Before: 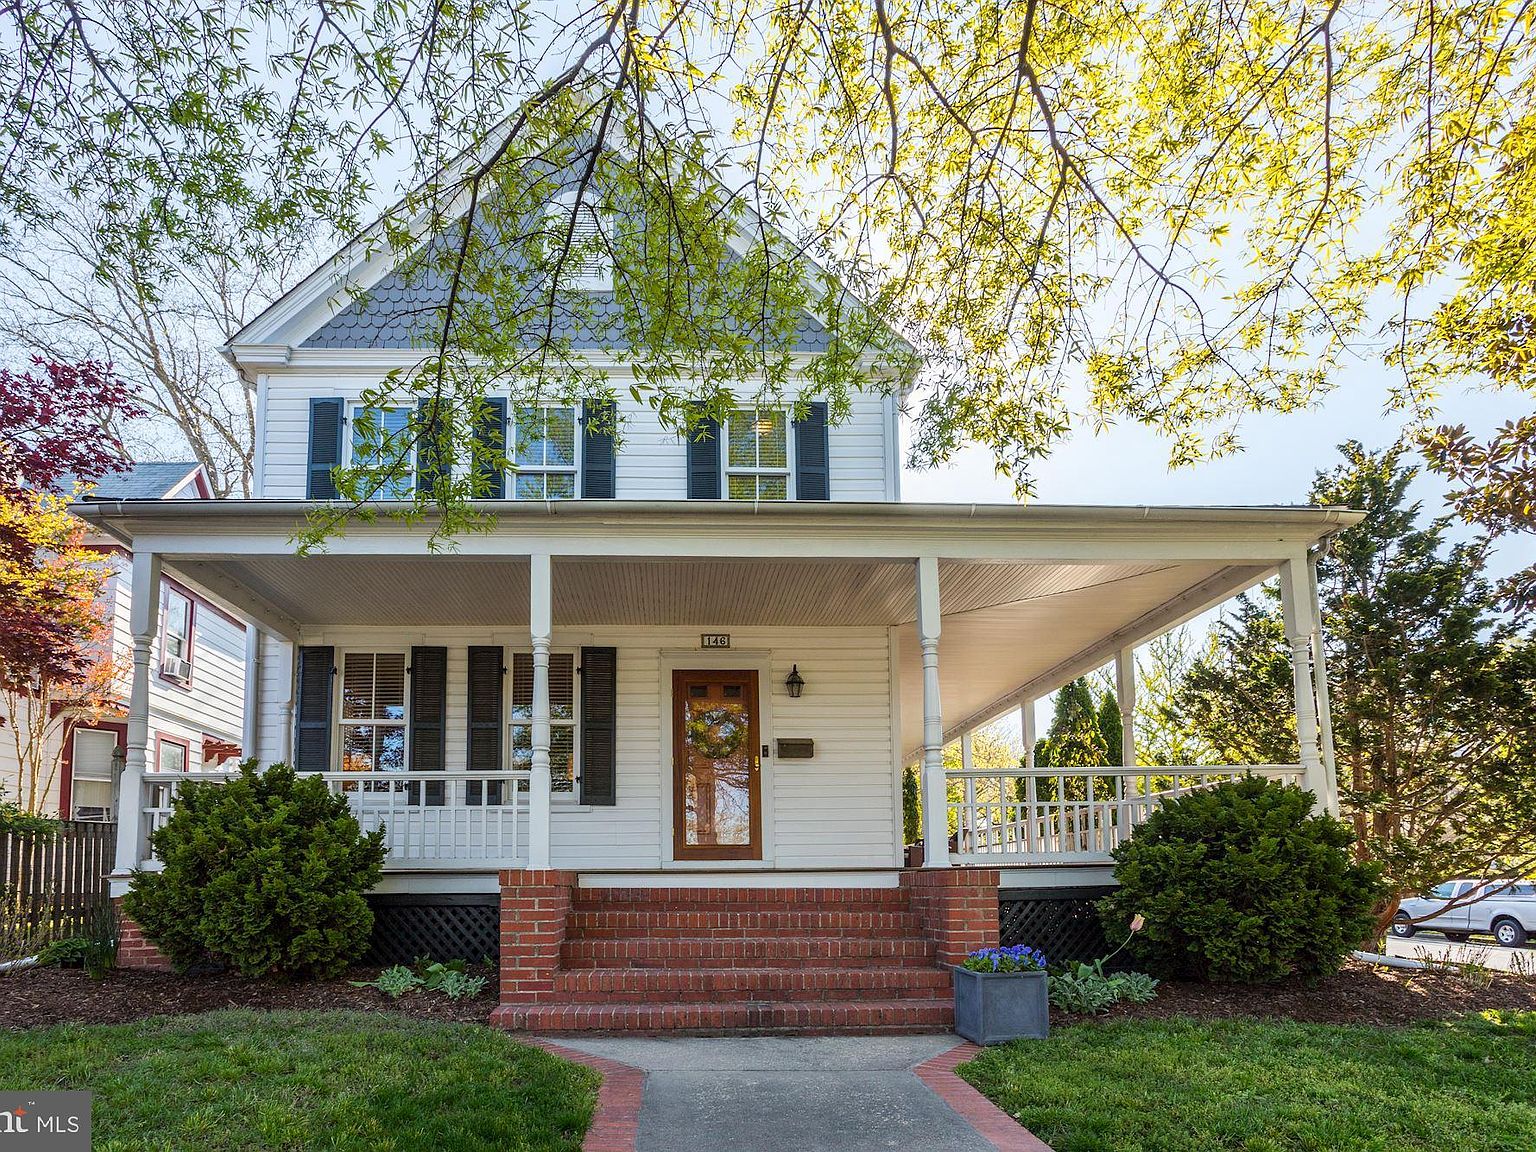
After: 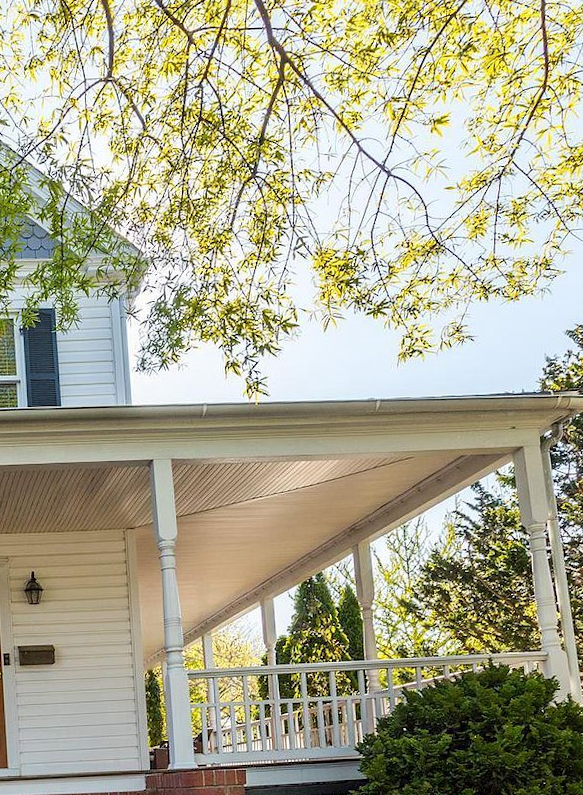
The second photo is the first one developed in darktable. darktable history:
rotate and perspective: rotation -2.29°, automatic cropping off
crop and rotate: left 49.936%, top 10.094%, right 13.136%, bottom 24.256%
